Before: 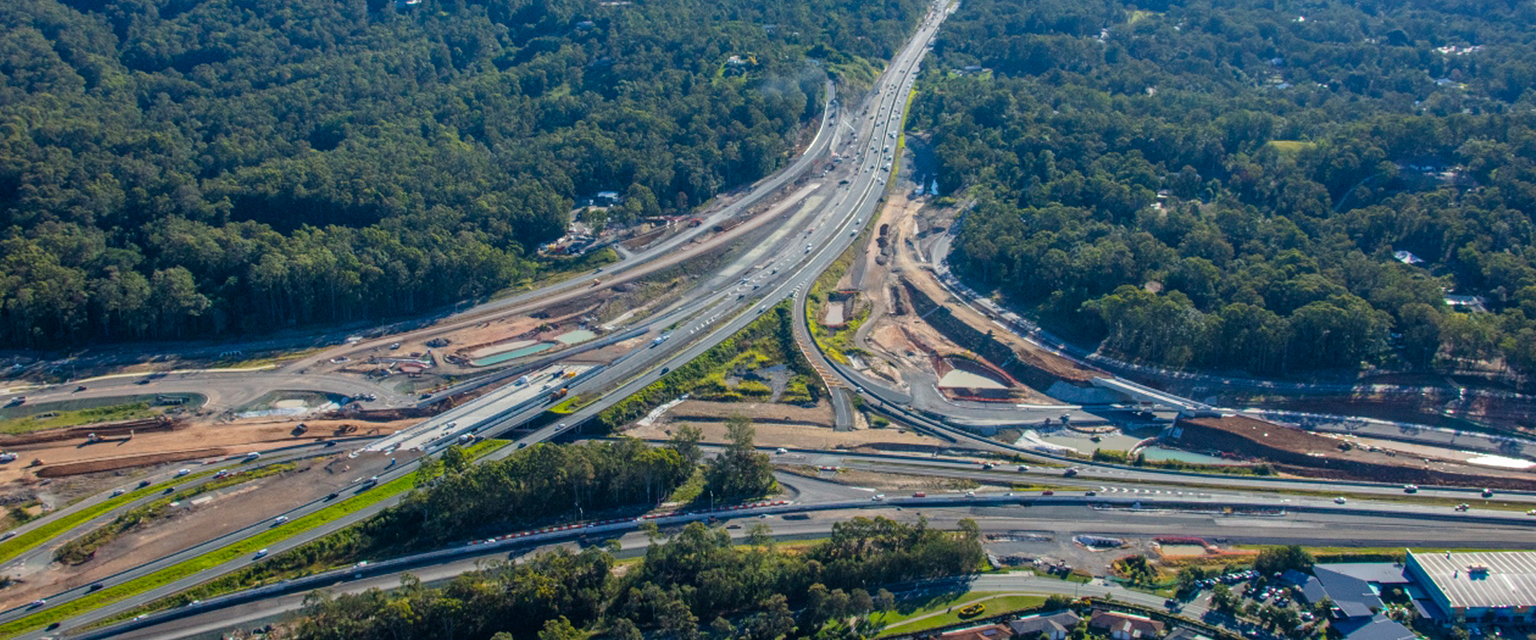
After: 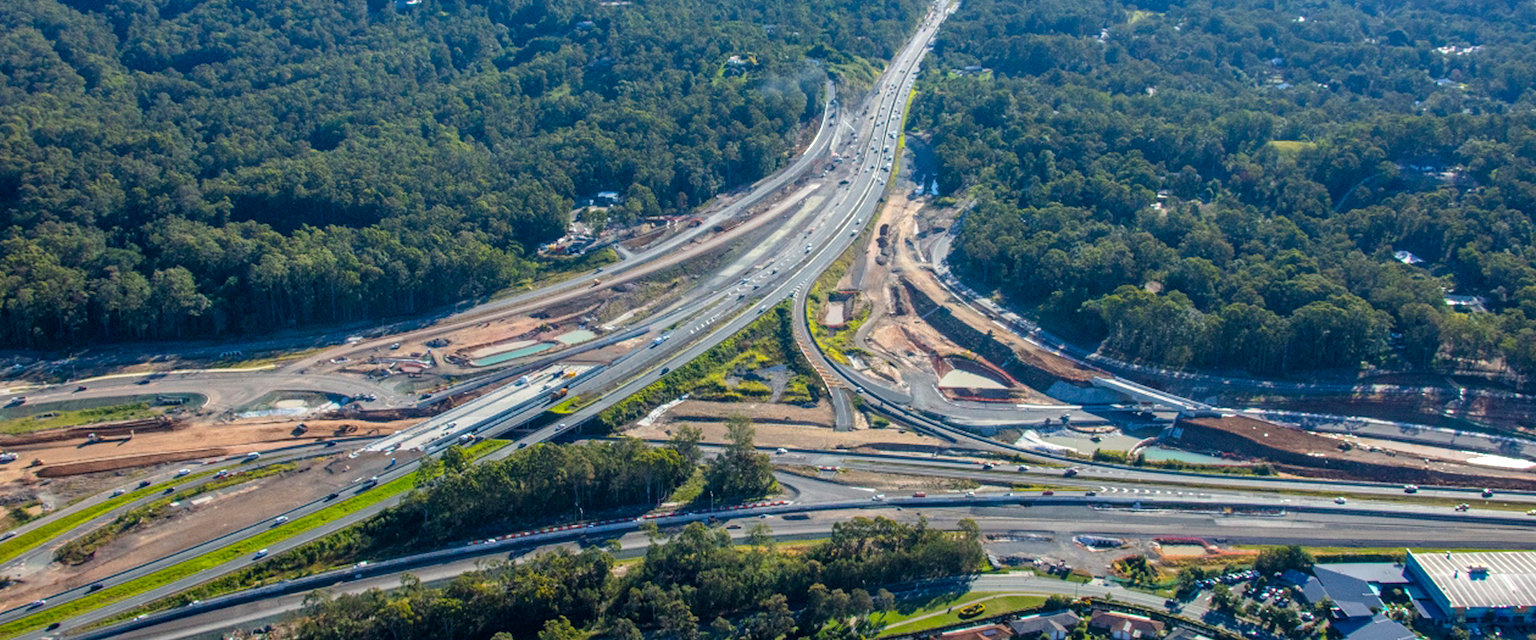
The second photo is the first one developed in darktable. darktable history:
exposure: black level correction 0.001, exposure 0.3 EV, compensate exposure bias true, compensate highlight preservation false
